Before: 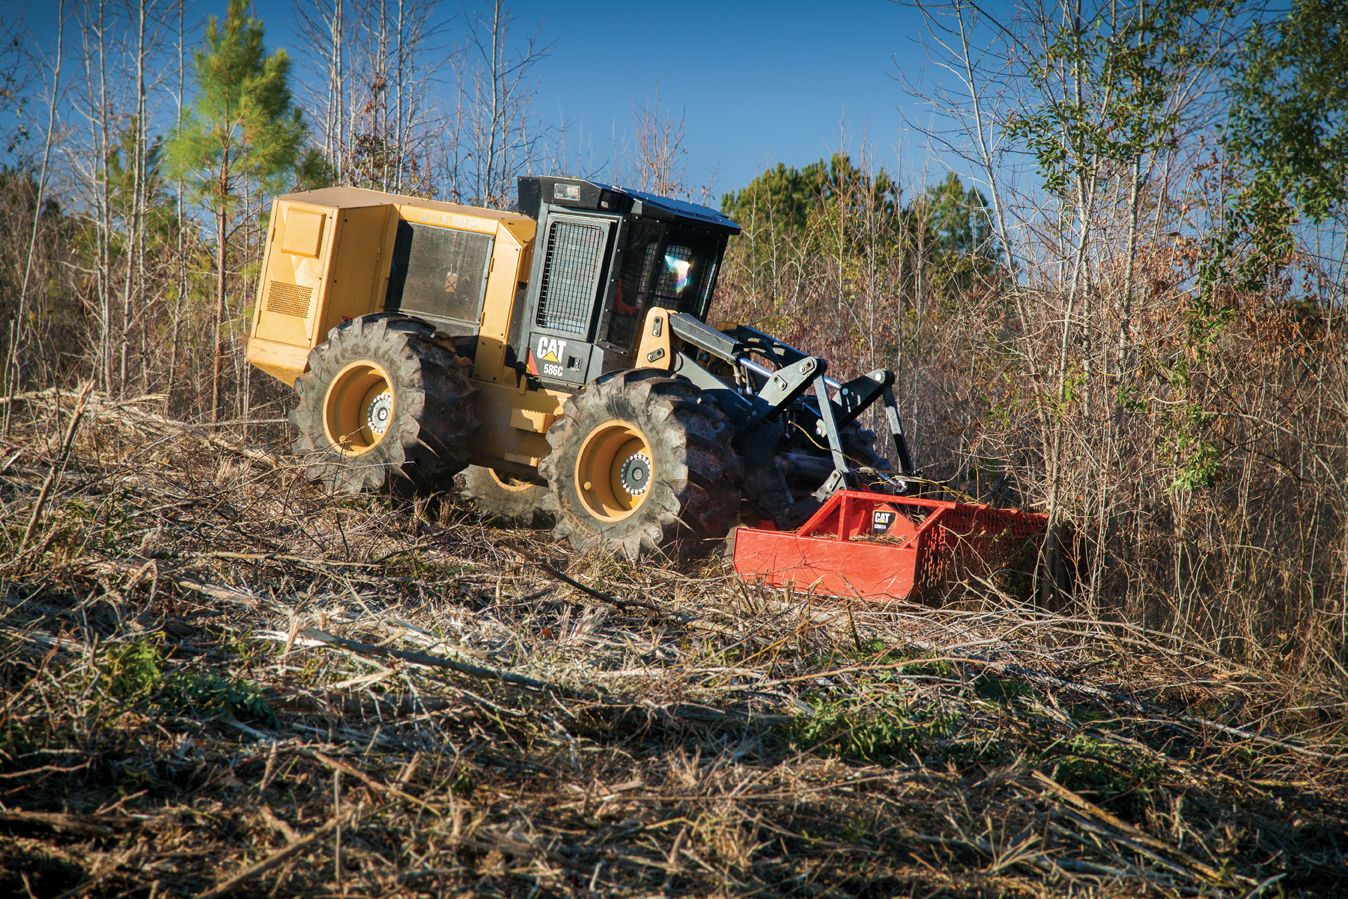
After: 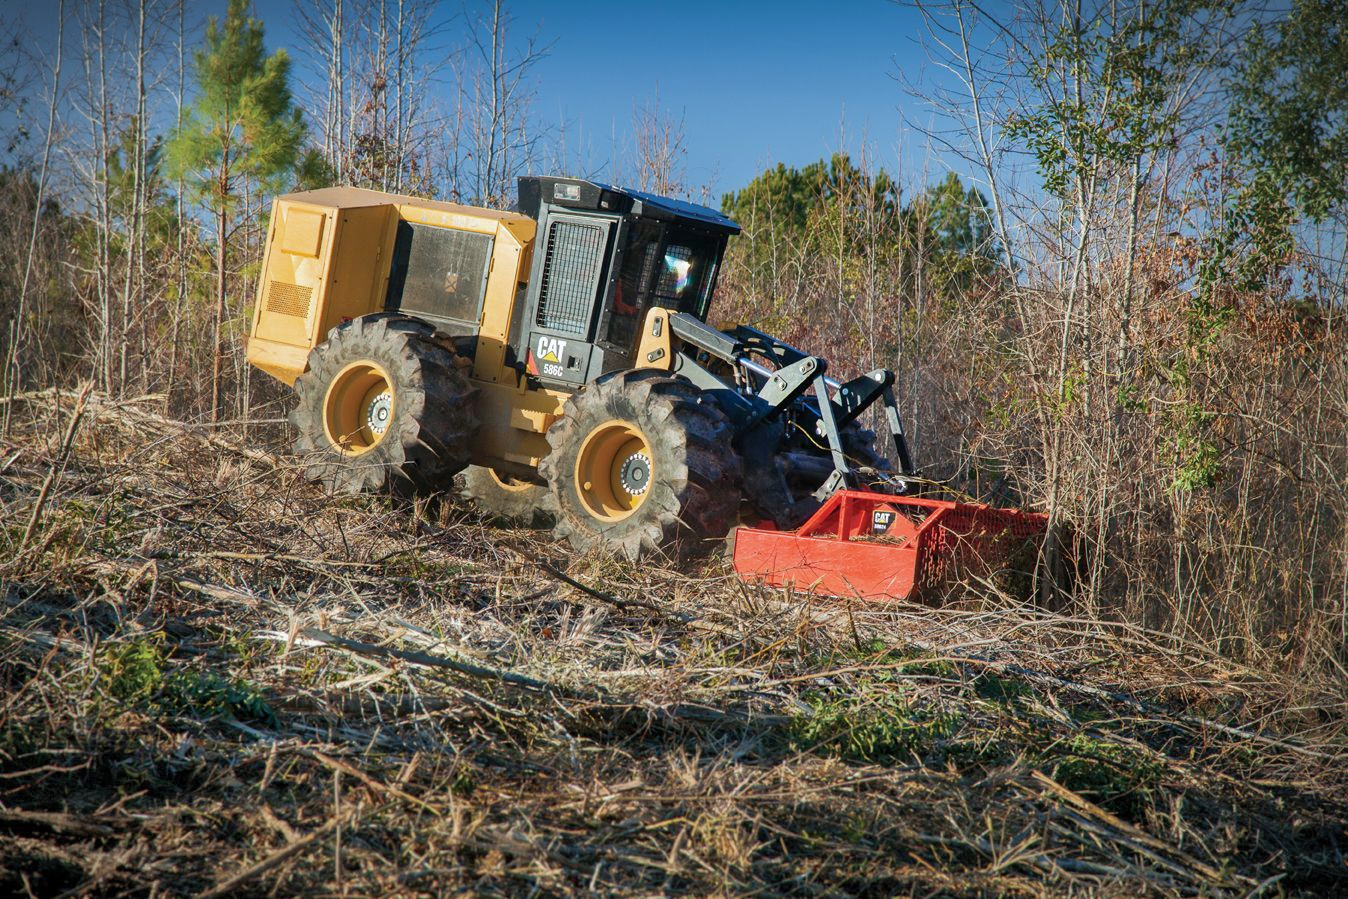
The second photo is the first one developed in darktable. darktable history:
white balance: red 0.982, blue 1.018
contrast brightness saturation: contrast 0.07
shadows and highlights: on, module defaults
vignetting: fall-off start 91%, fall-off radius 39.39%, brightness -0.182, saturation -0.3, width/height ratio 1.219, shape 1.3, dithering 8-bit output, unbound false
